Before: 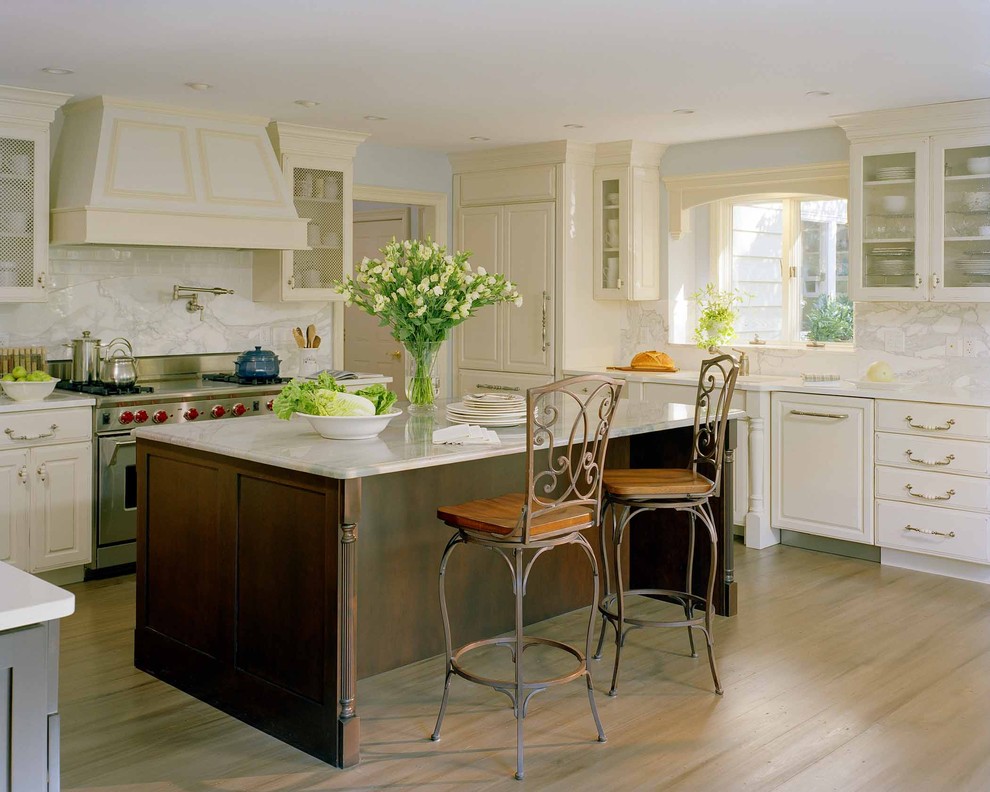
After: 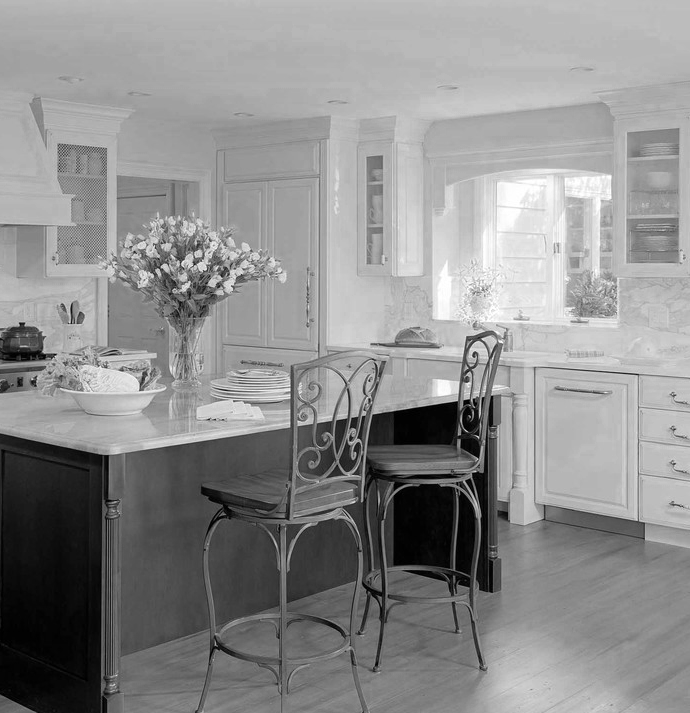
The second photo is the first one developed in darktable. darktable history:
tone equalizer: on, module defaults
contrast brightness saturation: saturation -0.022
color zones: curves: ch0 [(0.002, 0.593) (0.143, 0.417) (0.285, 0.541) (0.455, 0.289) (0.608, 0.327) (0.727, 0.283) (0.869, 0.571) (1, 0.603)]; ch1 [(0, 0) (0.143, 0) (0.286, 0) (0.429, 0) (0.571, 0) (0.714, 0) (0.857, 0)]
crop and rotate: left 23.852%, top 3.214%, right 6.411%, bottom 6.639%
